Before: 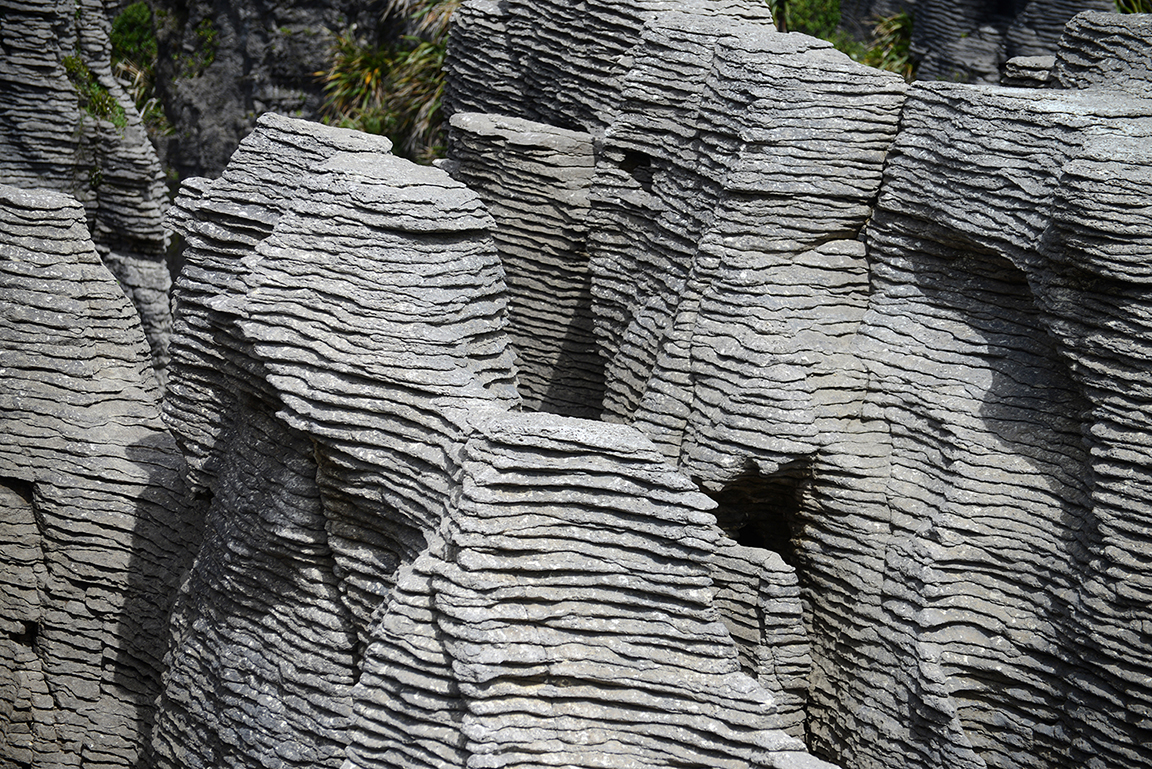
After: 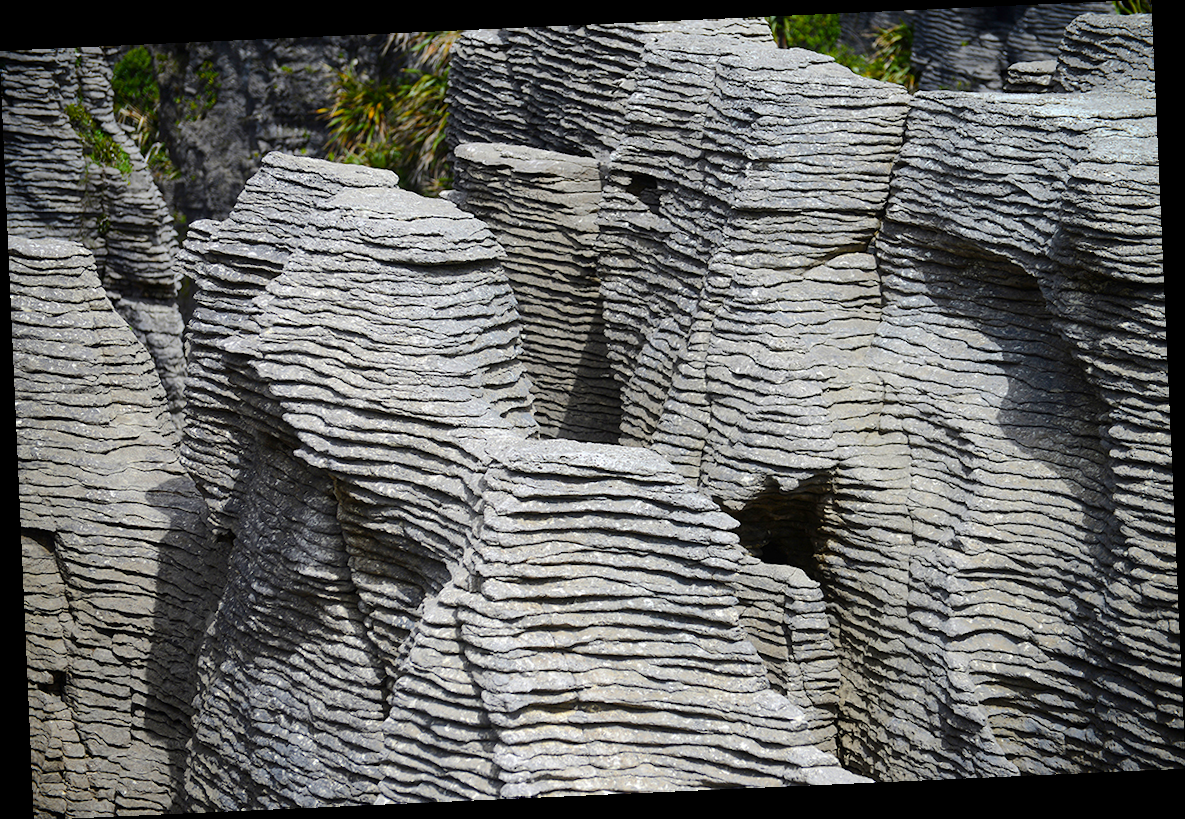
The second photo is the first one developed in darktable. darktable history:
color balance rgb: perceptual saturation grading › global saturation 25%, perceptual brilliance grading › mid-tones 10%, perceptual brilliance grading › shadows 15%, global vibrance 20%
rotate and perspective: rotation -2.56°, automatic cropping off
